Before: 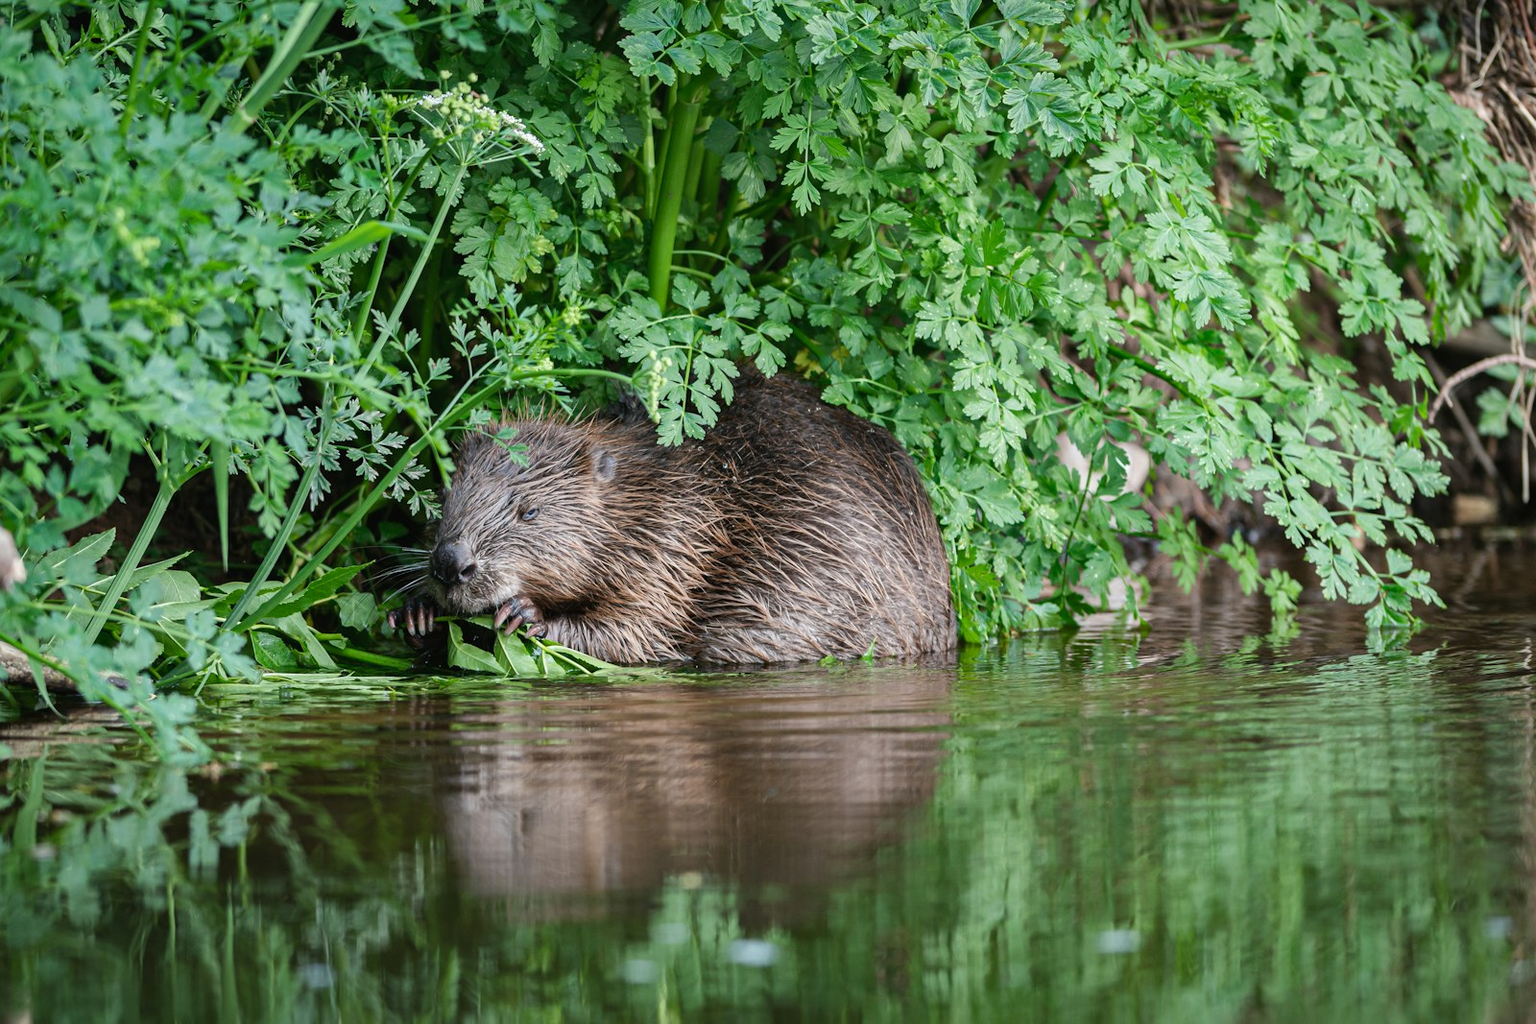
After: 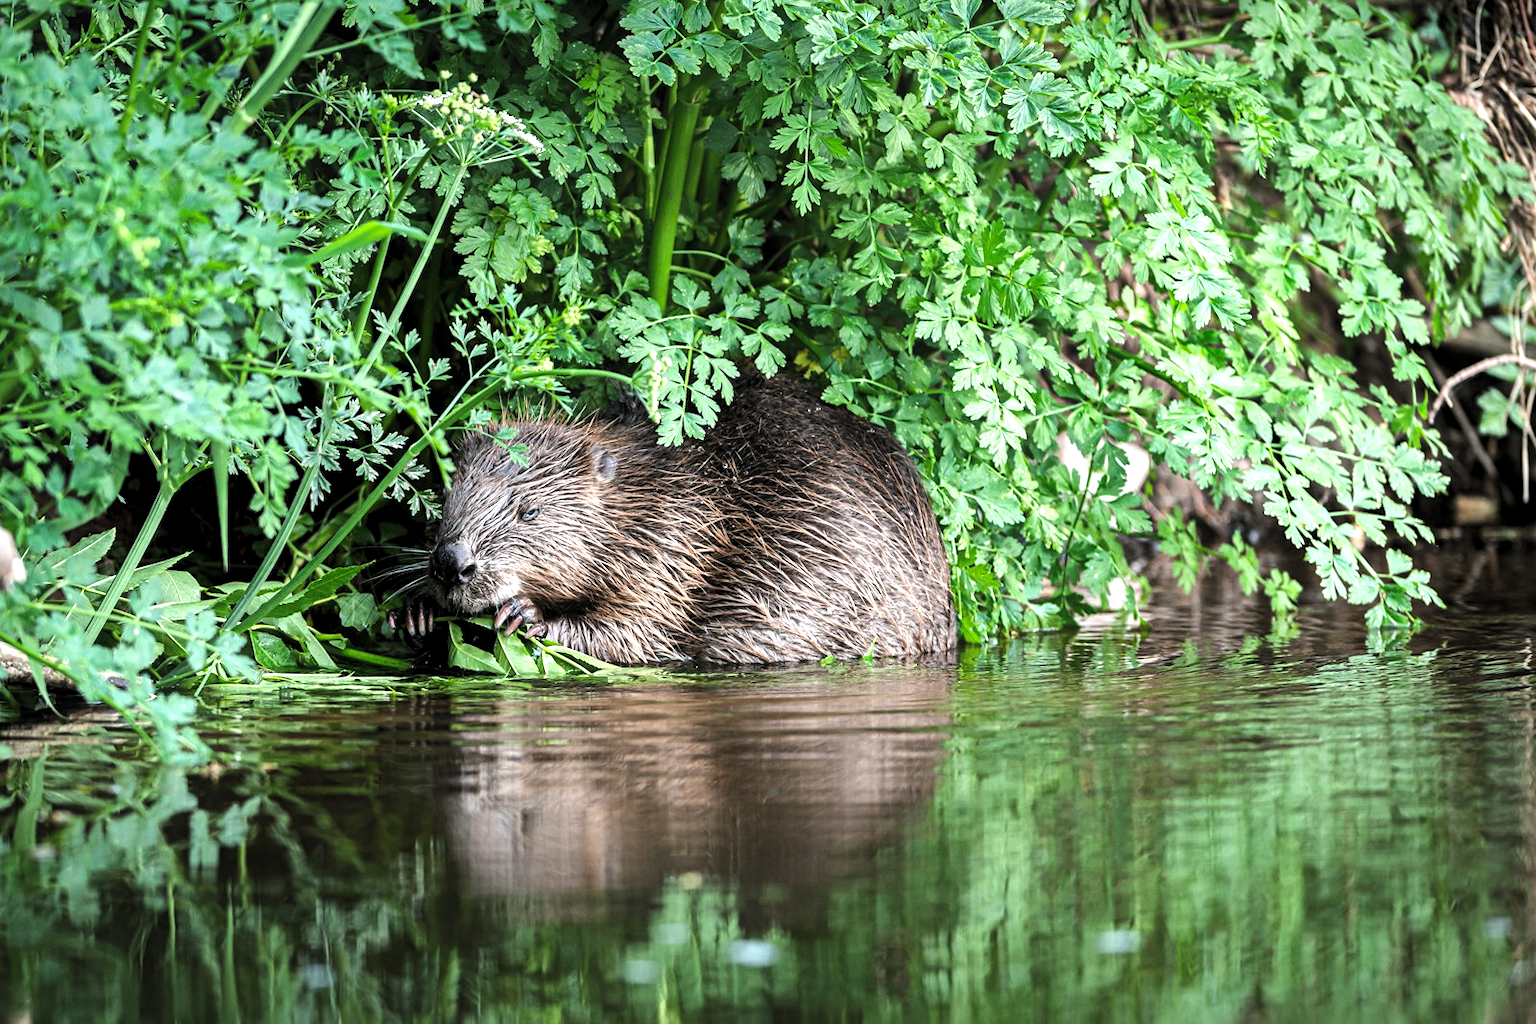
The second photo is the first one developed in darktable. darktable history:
levels: levels [0.116, 0.574, 1]
tone equalizer: -8 EV -0.417 EV, -7 EV -0.389 EV, -6 EV -0.333 EV, -5 EV -0.222 EV, -3 EV 0.222 EV, -2 EV 0.333 EV, -1 EV 0.389 EV, +0 EV 0.417 EV, edges refinement/feathering 500, mask exposure compensation -1.57 EV, preserve details no
exposure: black level correction 0, exposure 0.7 EV, compensate exposure bias true, compensate highlight preservation false
shadows and highlights: shadows 20.91, highlights -35.45, soften with gaussian
contrast equalizer: y [[0.439, 0.44, 0.442, 0.457, 0.493, 0.498], [0.5 ×6], [0.5 ×6], [0 ×6], [0 ×6]]
